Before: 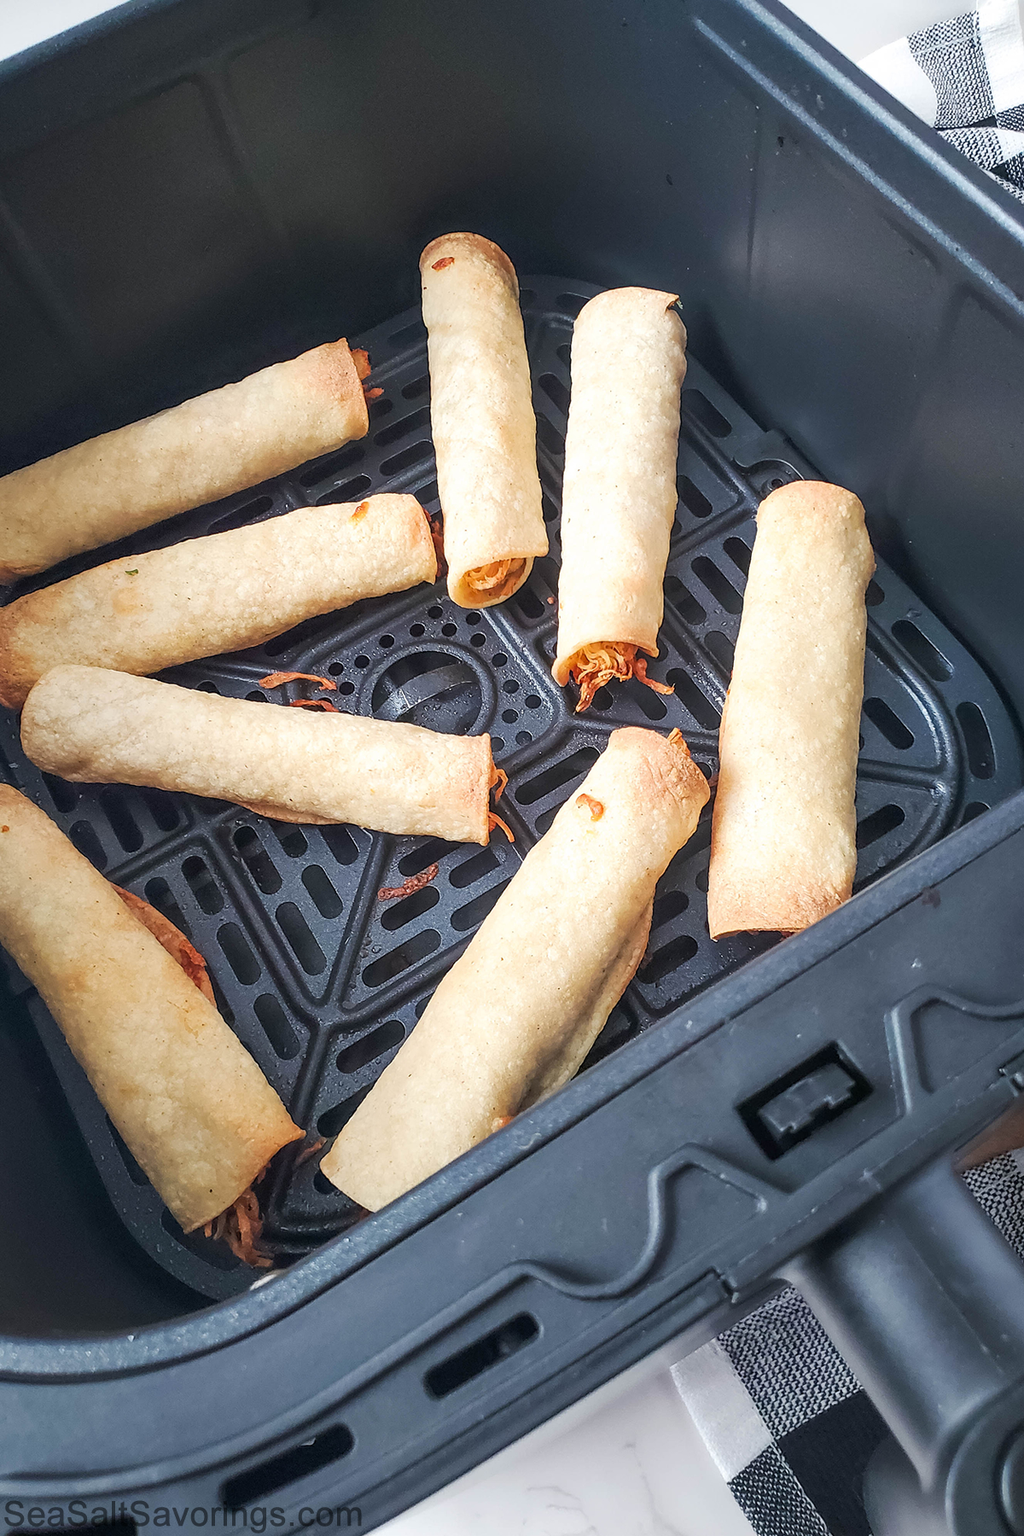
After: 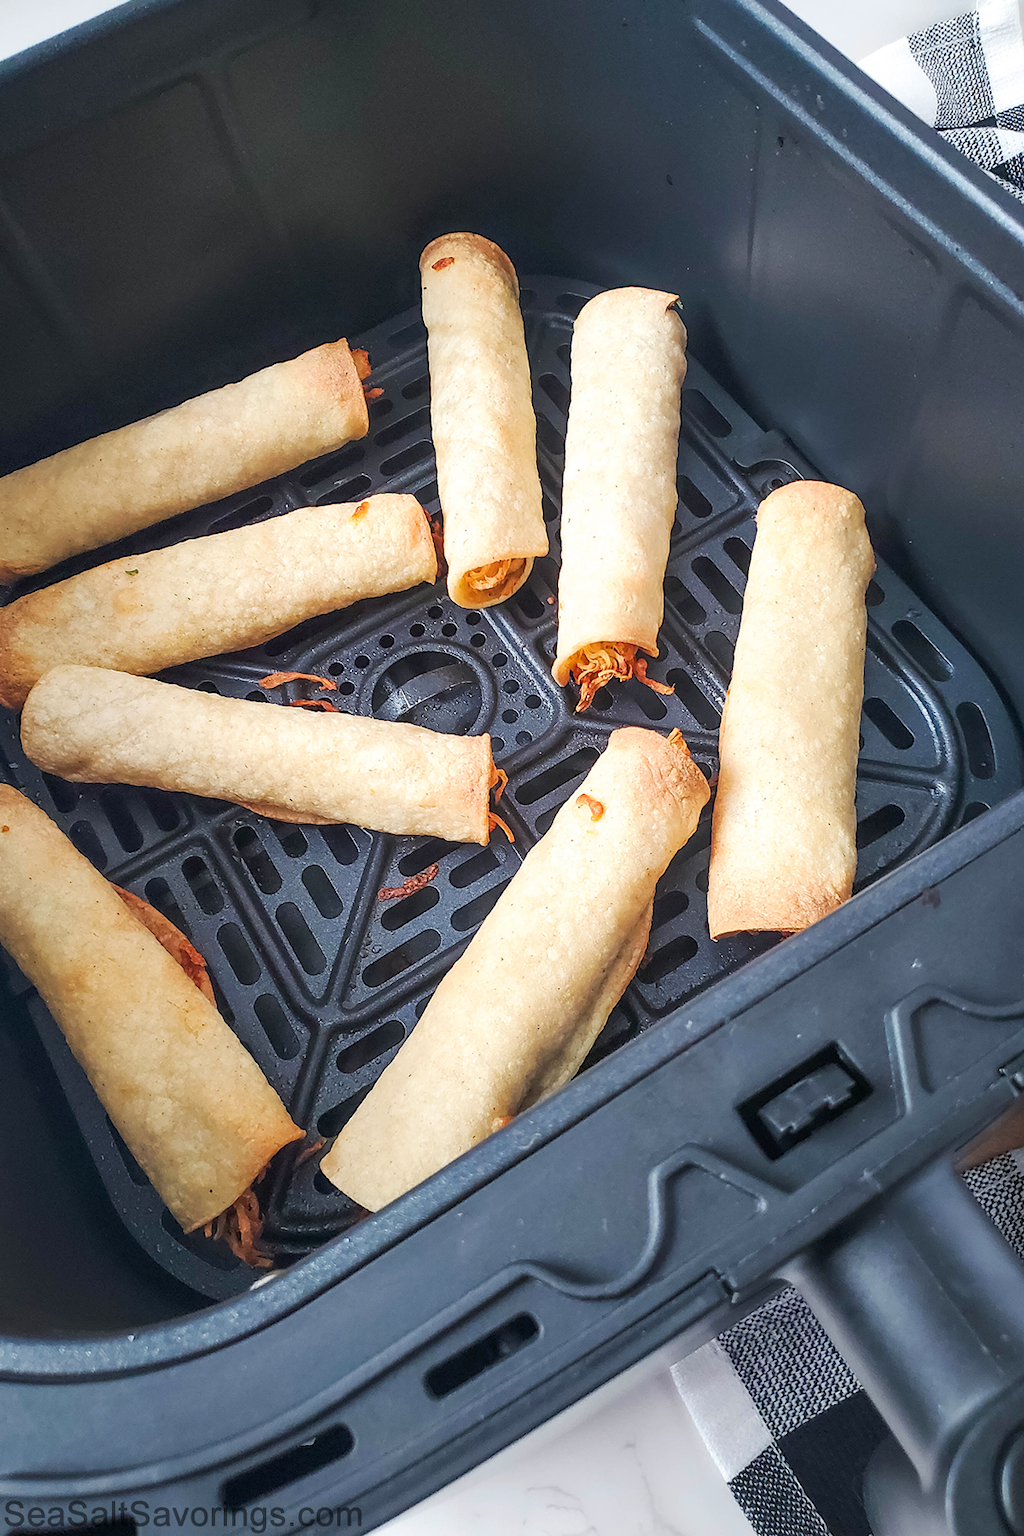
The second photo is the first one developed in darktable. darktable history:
color balance rgb: perceptual saturation grading › global saturation 0.85%, global vibrance 20%
